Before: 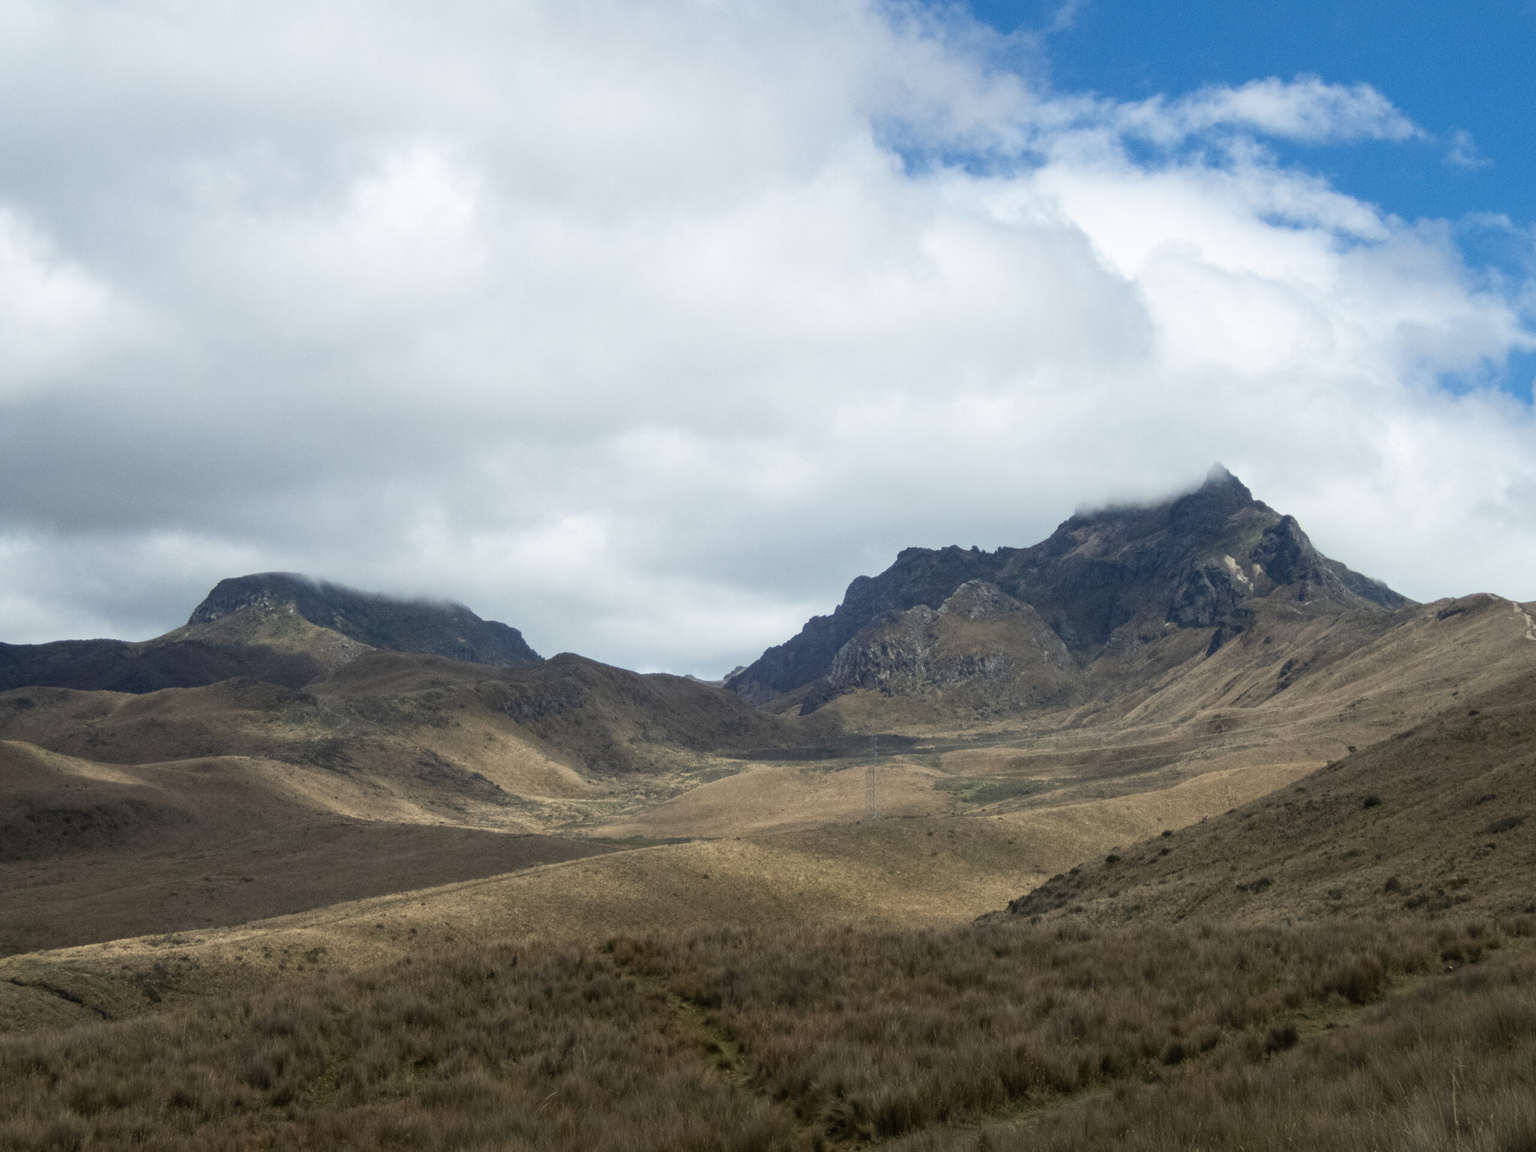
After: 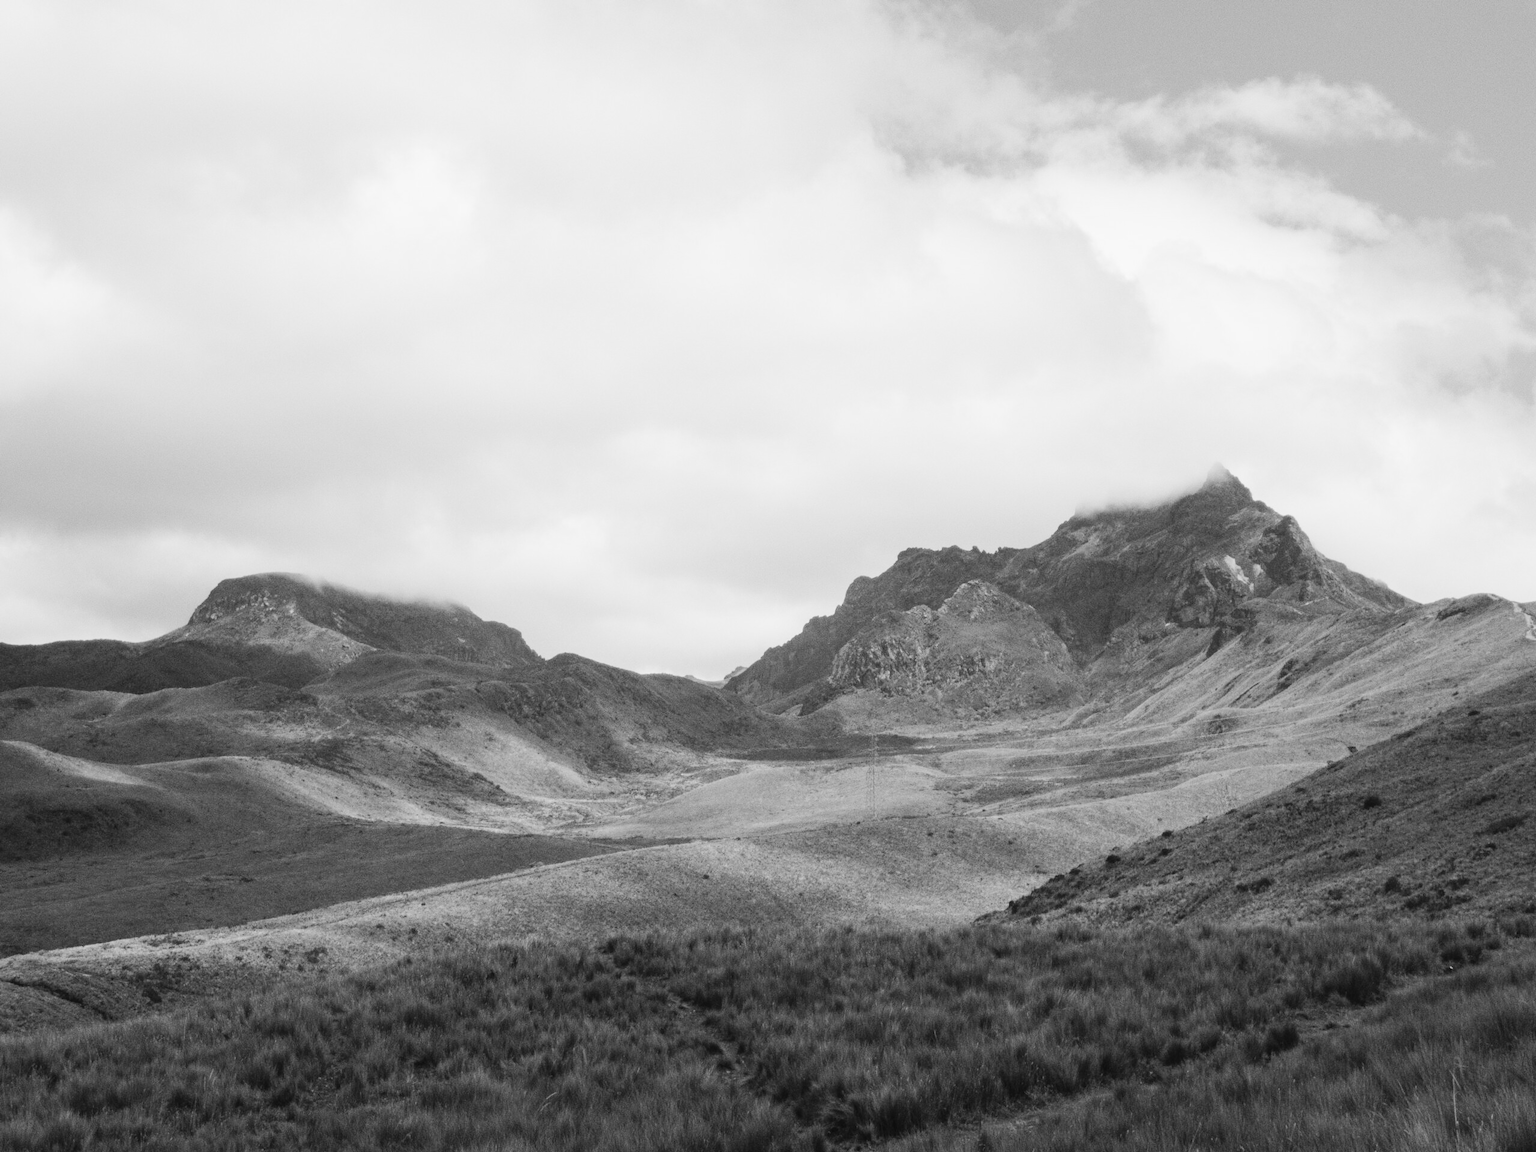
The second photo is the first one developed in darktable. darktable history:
tone curve: curves: ch0 [(0, 0.026) (0.146, 0.158) (0.272, 0.34) (0.453, 0.627) (0.687, 0.829) (1, 1)], color space Lab, linked channels, preserve colors none
color calibration "t3mujinpack channel mixer": output gray [0.18, 0.41, 0.41, 0], gray › normalize channels true, illuminant same as pipeline (D50), adaptation XYZ, x 0.346, y 0.359, gamut compression 0
